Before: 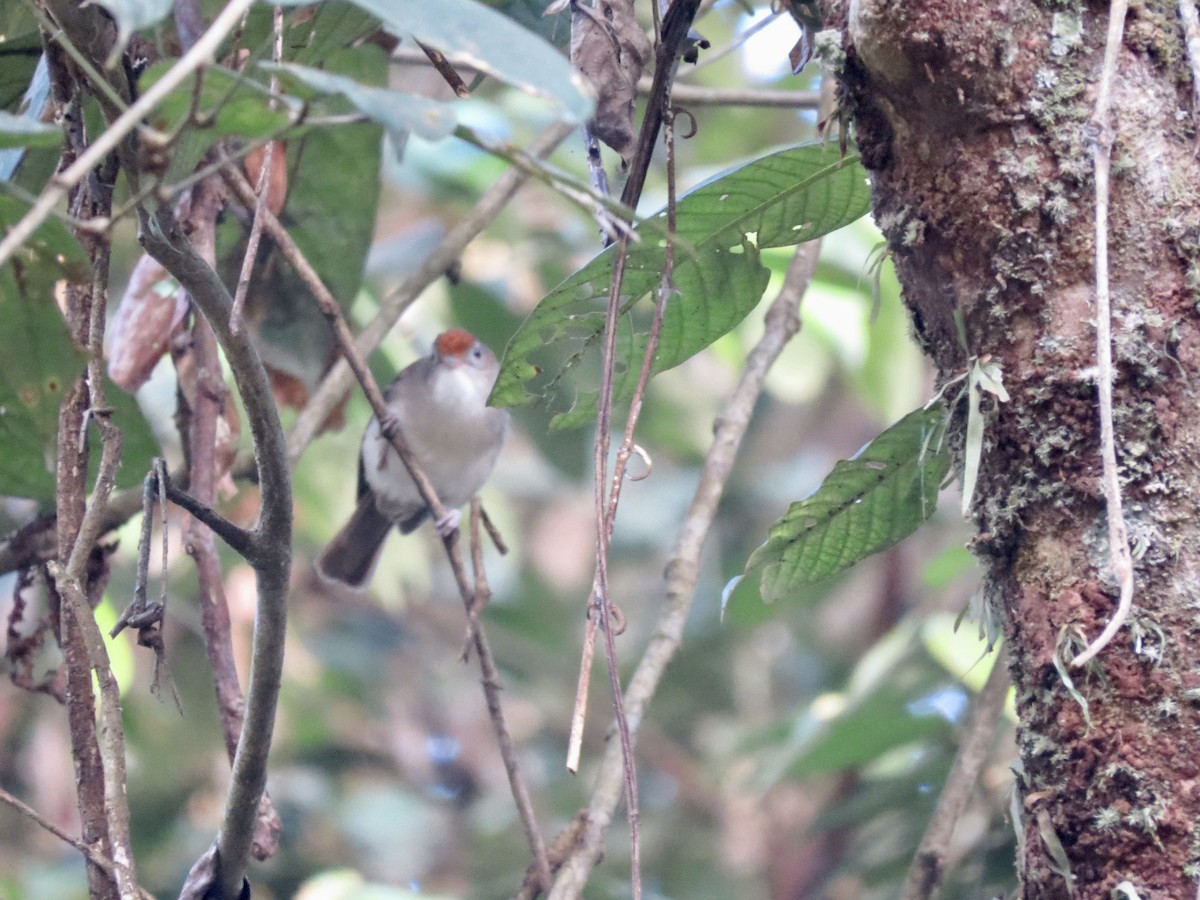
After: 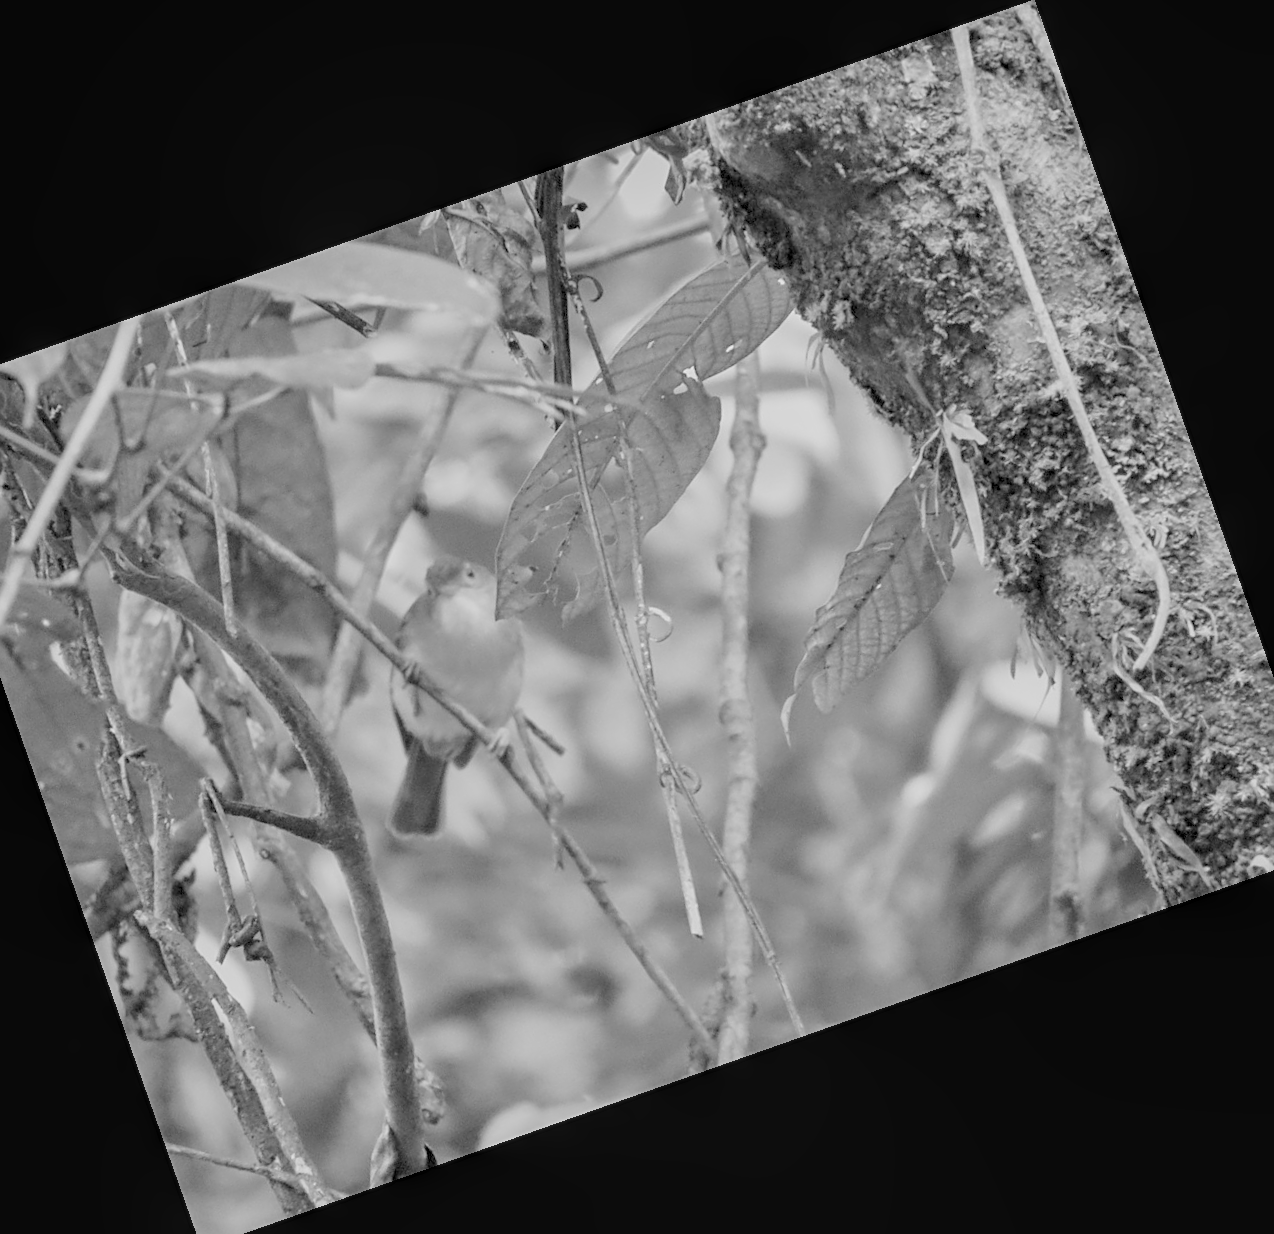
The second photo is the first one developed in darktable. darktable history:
sharpen: on, module defaults
crop and rotate: angle 19.43°, left 6.812%, right 4.125%, bottom 1.087%
exposure: black level correction 0, exposure 0.7 EV, compensate exposure bias true, compensate highlight preservation false
global tonemap: drago (0.7, 100)
monochrome: a -92.57, b 58.91
local contrast: on, module defaults
